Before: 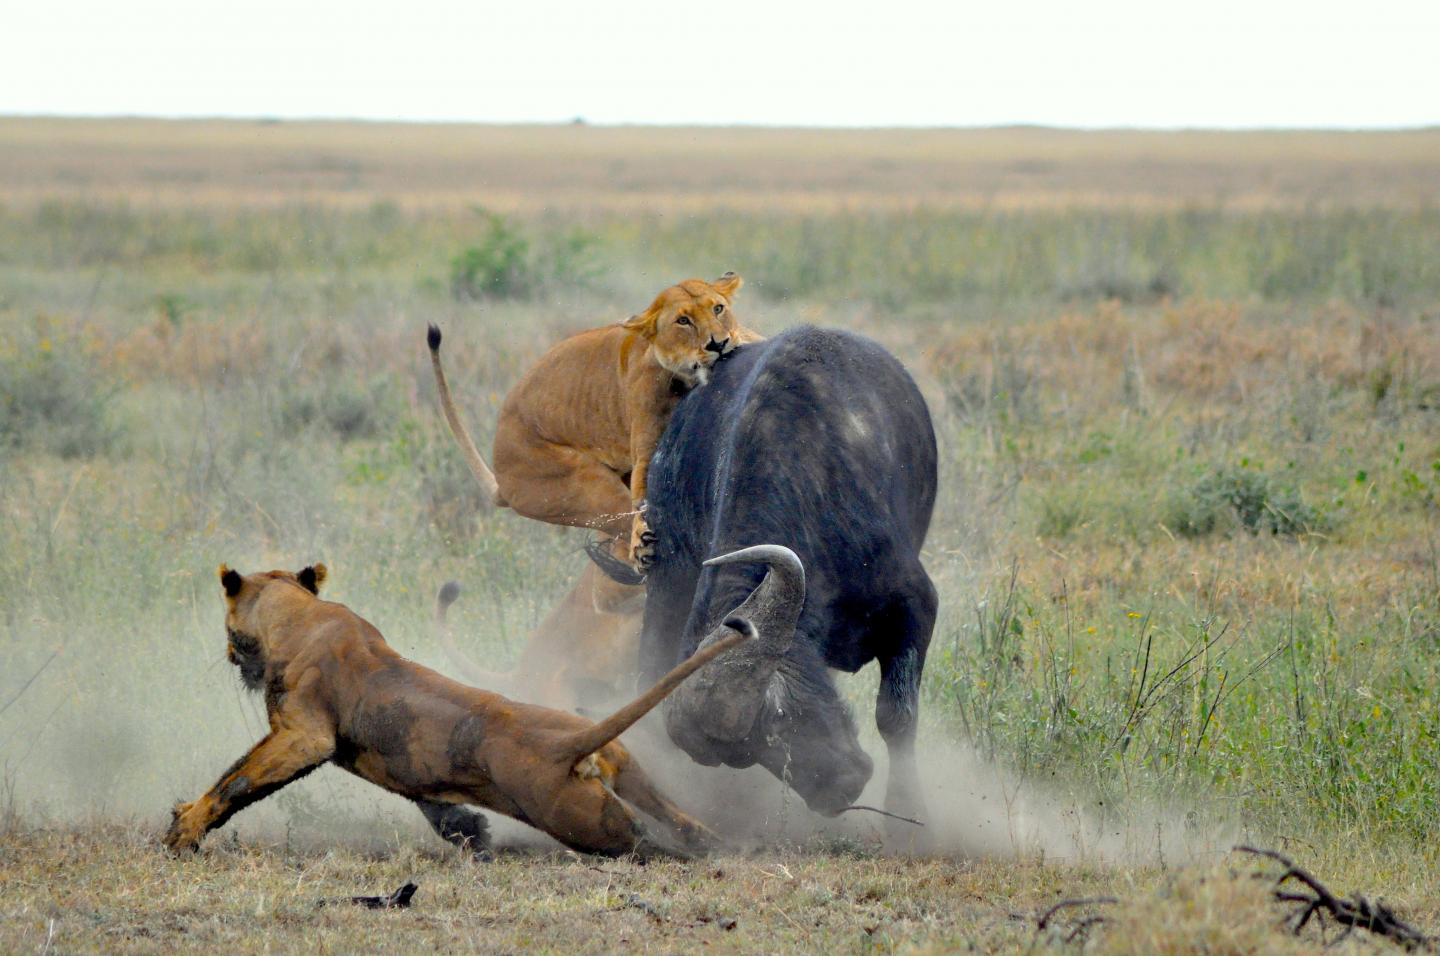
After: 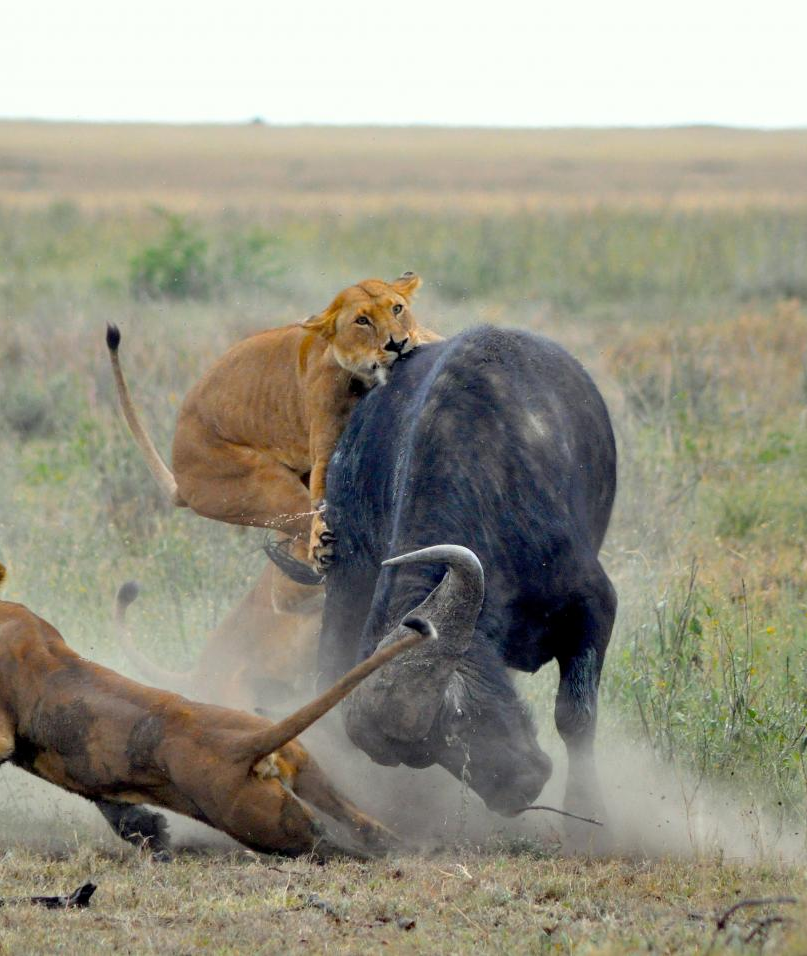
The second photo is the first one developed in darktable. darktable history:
crop and rotate: left 22.346%, right 21.607%
